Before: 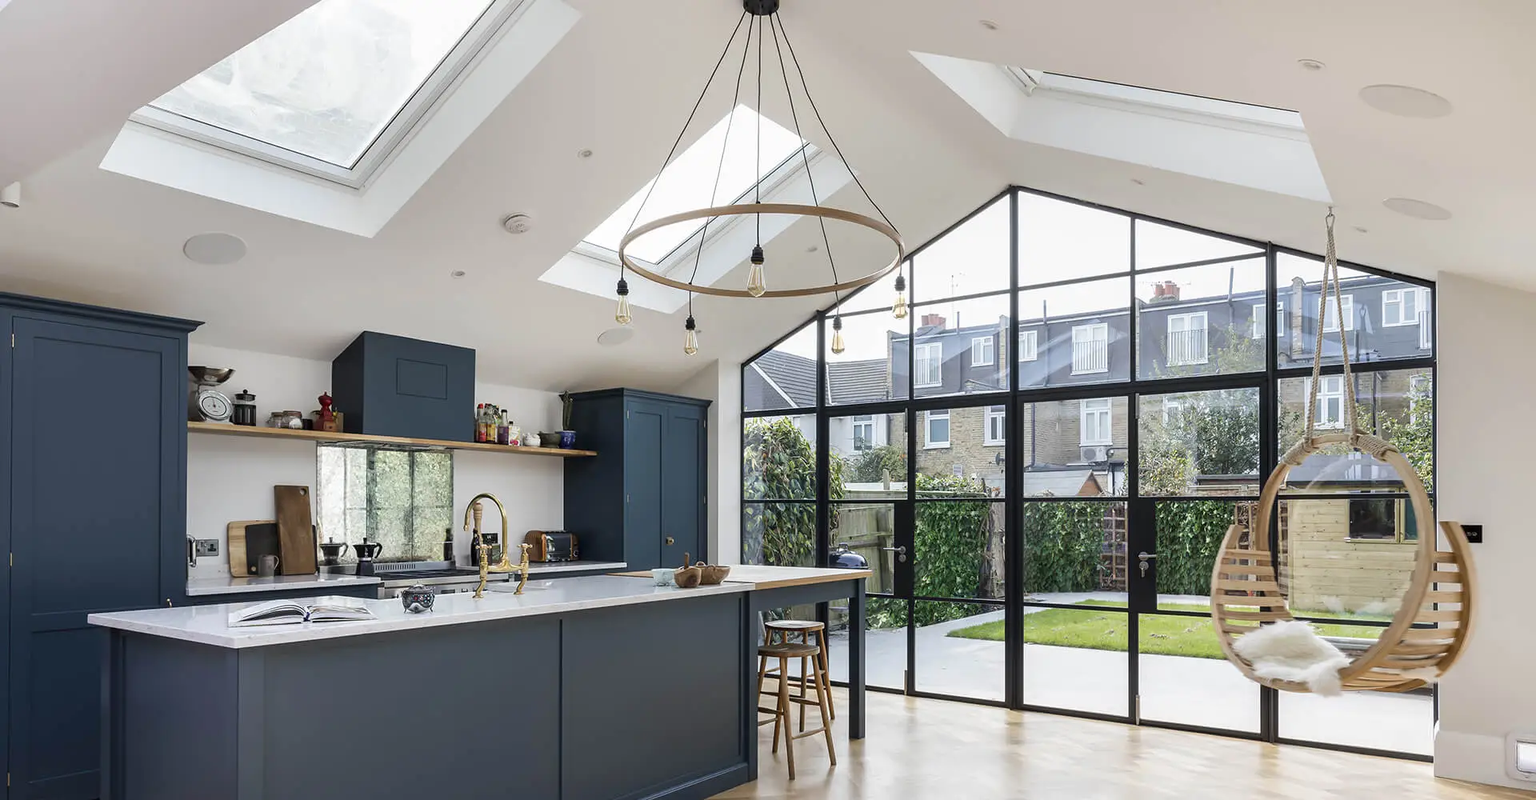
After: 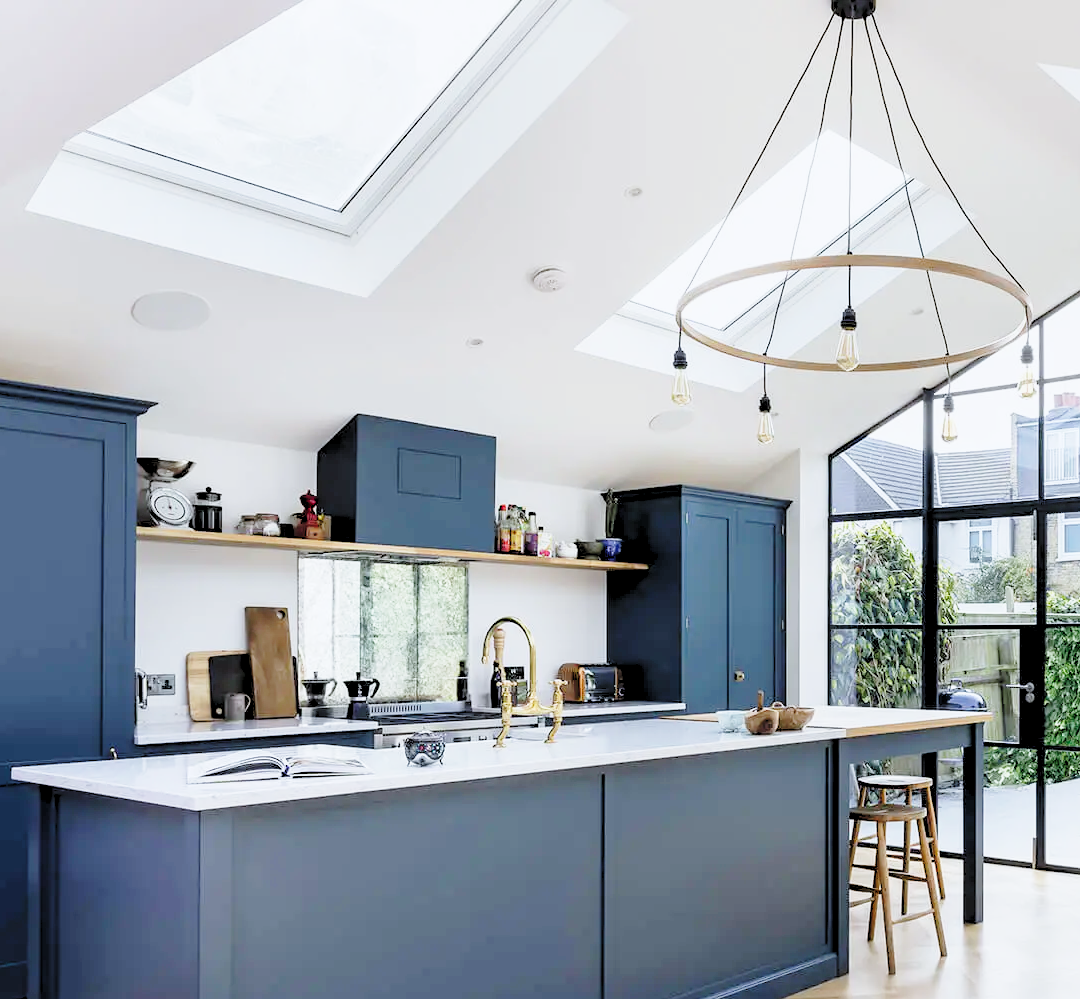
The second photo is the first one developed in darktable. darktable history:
base curve: curves: ch0 [(0, 0) (0.028, 0.03) (0.121, 0.232) (0.46, 0.748) (0.859, 0.968) (1, 1)], preserve colors none
rgb levels: preserve colors sum RGB, levels [[0.038, 0.433, 0.934], [0, 0.5, 1], [0, 0.5, 1]]
crop: left 5.114%, right 38.589%
white balance: red 0.967, blue 1.049
